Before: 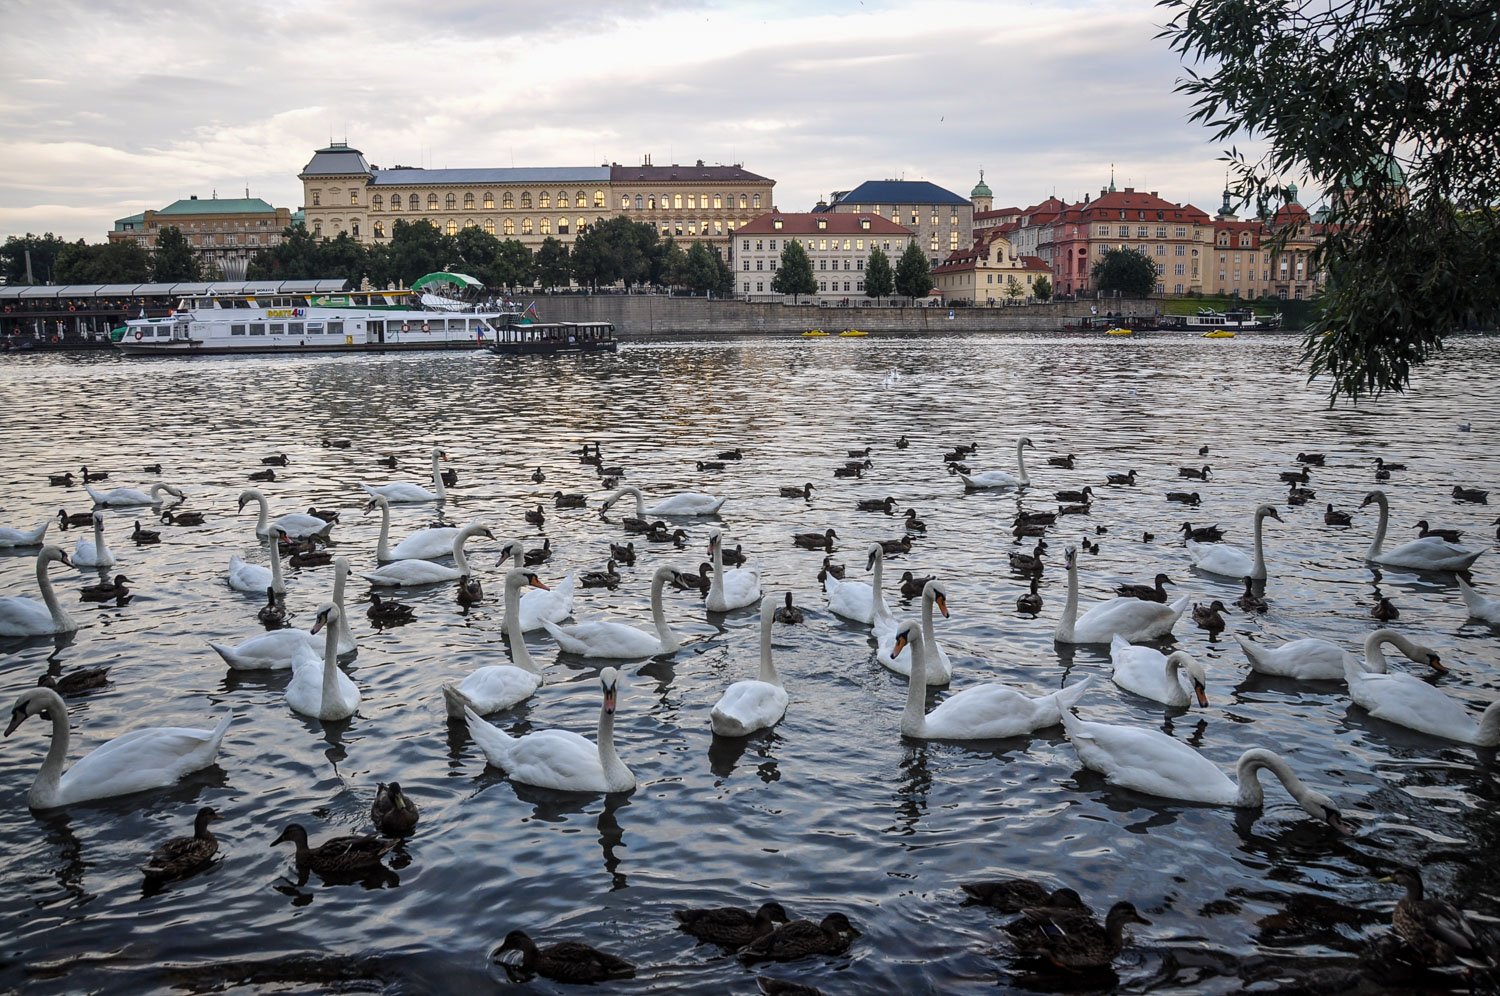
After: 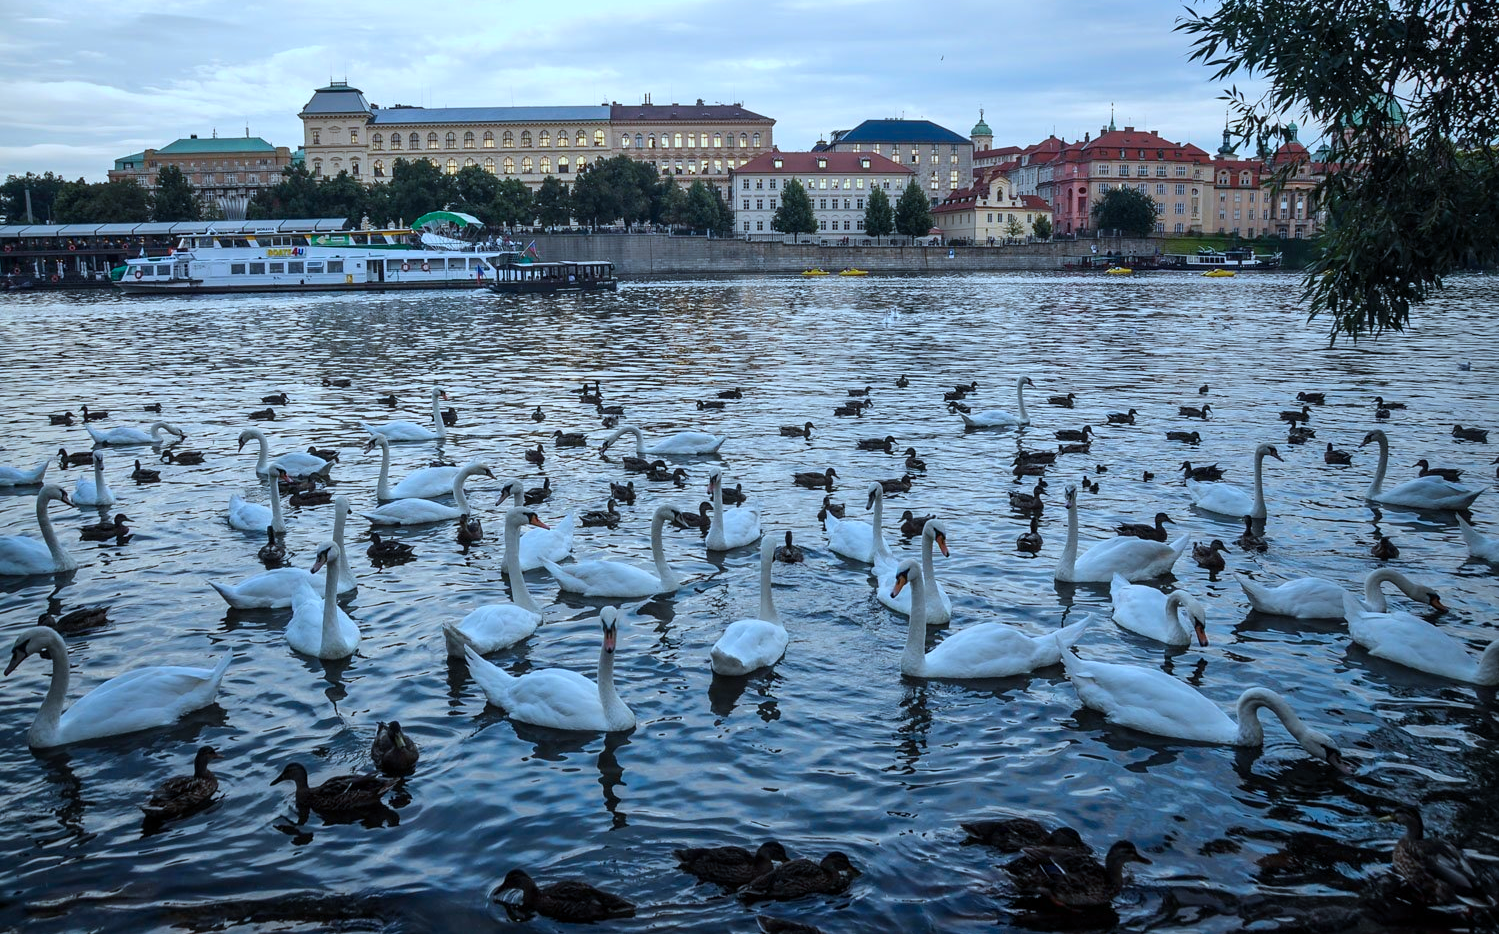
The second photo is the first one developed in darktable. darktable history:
crop and rotate: top 6.154%
contrast brightness saturation: saturation -0.053
color calibration: output R [0.972, 0.068, -0.094, 0], output G [-0.178, 1.216, -0.086, 0], output B [0.095, -0.136, 0.98, 0], illuminant custom, x 0.388, y 0.387, temperature 3802.77 K
